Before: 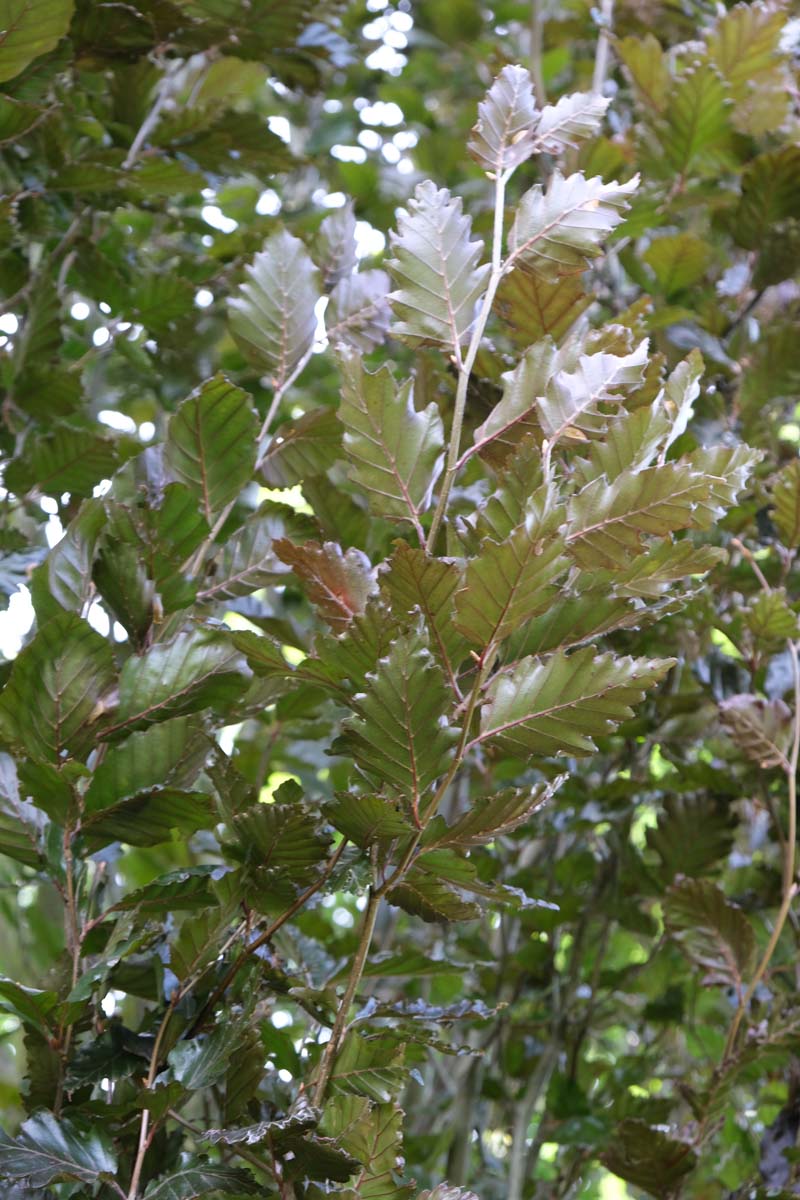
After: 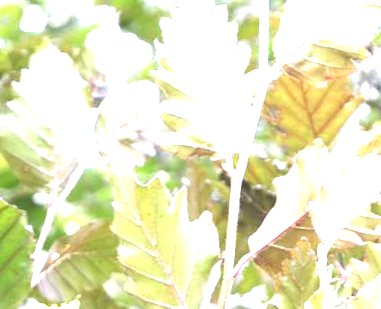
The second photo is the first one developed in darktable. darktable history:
contrast brightness saturation: contrast -0.1, saturation -0.1
crop: left 28.64%, top 16.832%, right 26.637%, bottom 58.055%
exposure: black level correction 0, exposure 2.327 EV, compensate exposure bias true, compensate highlight preservation false
rotate and perspective: rotation -2.56°, automatic cropping off
